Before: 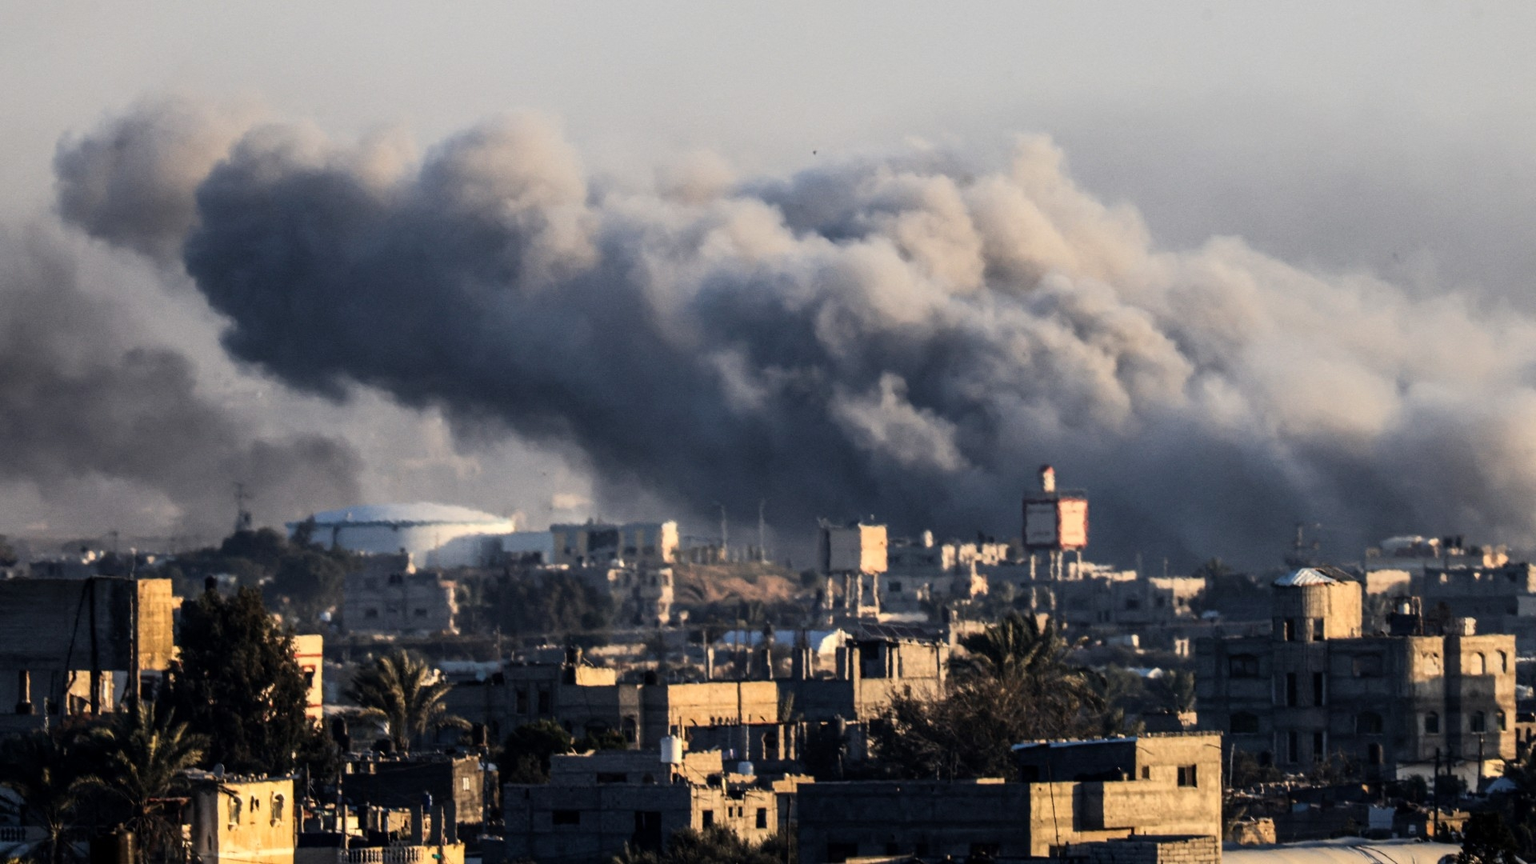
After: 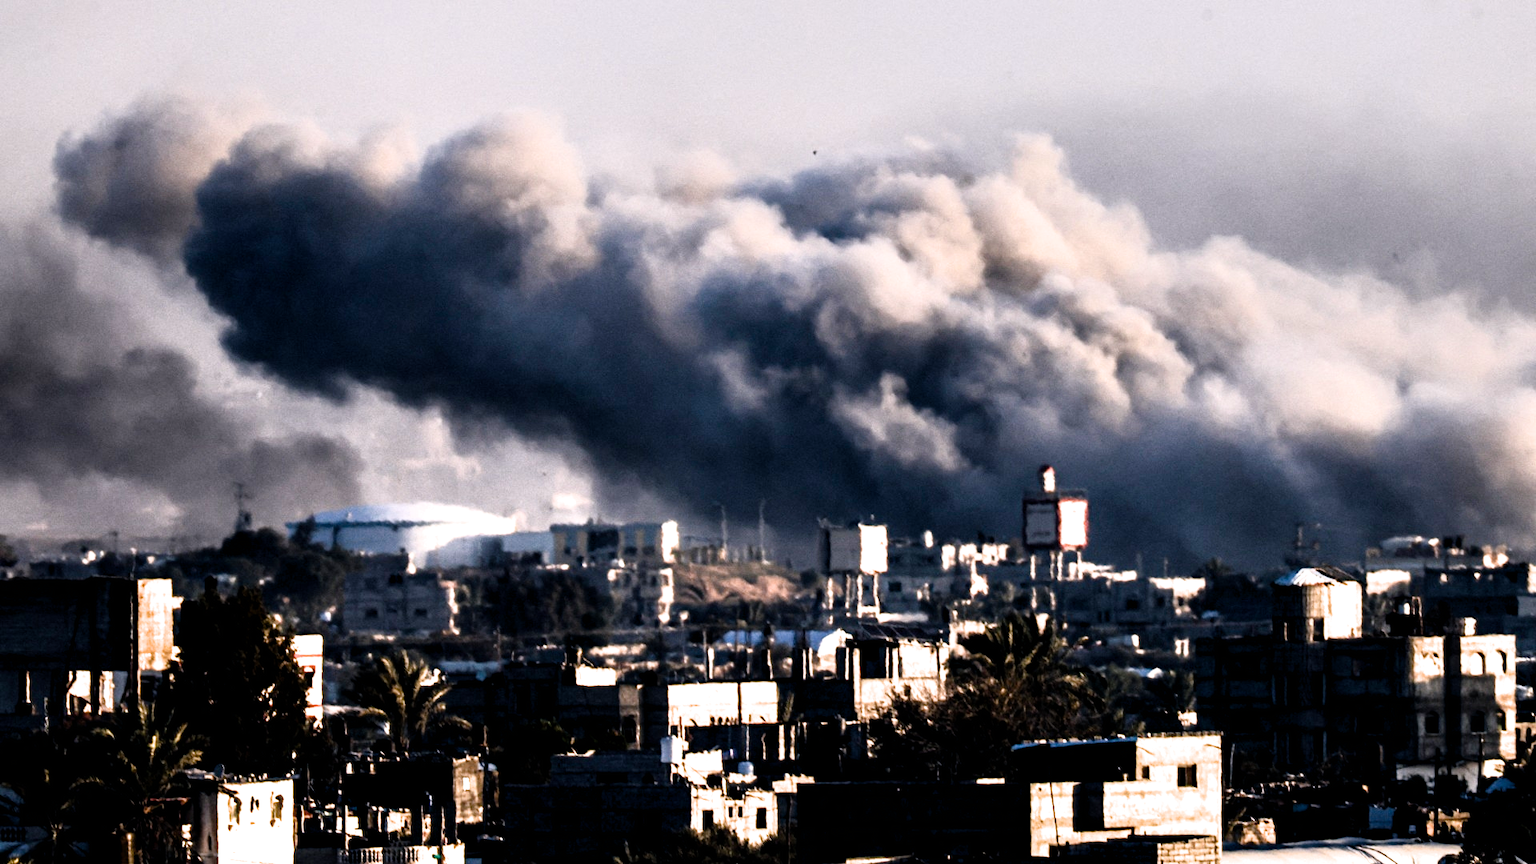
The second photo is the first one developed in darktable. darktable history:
filmic rgb: black relative exposure -9.12 EV, white relative exposure 2.31 EV, hardness 7.53
color balance rgb: highlights gain › chroma 2.011%, highlights gain › hue 291.54°, perceptual saturation grading › global saturation 38.885%, perceptual saturation grading › highlights -50.581%, perceptual saturation grading › shadows 30.211%
contrast equalizer: octaves 7, y [[0.6 ×6], [0.55 ×6], [0 ×6], [0 ×6], [0 ×6]]
